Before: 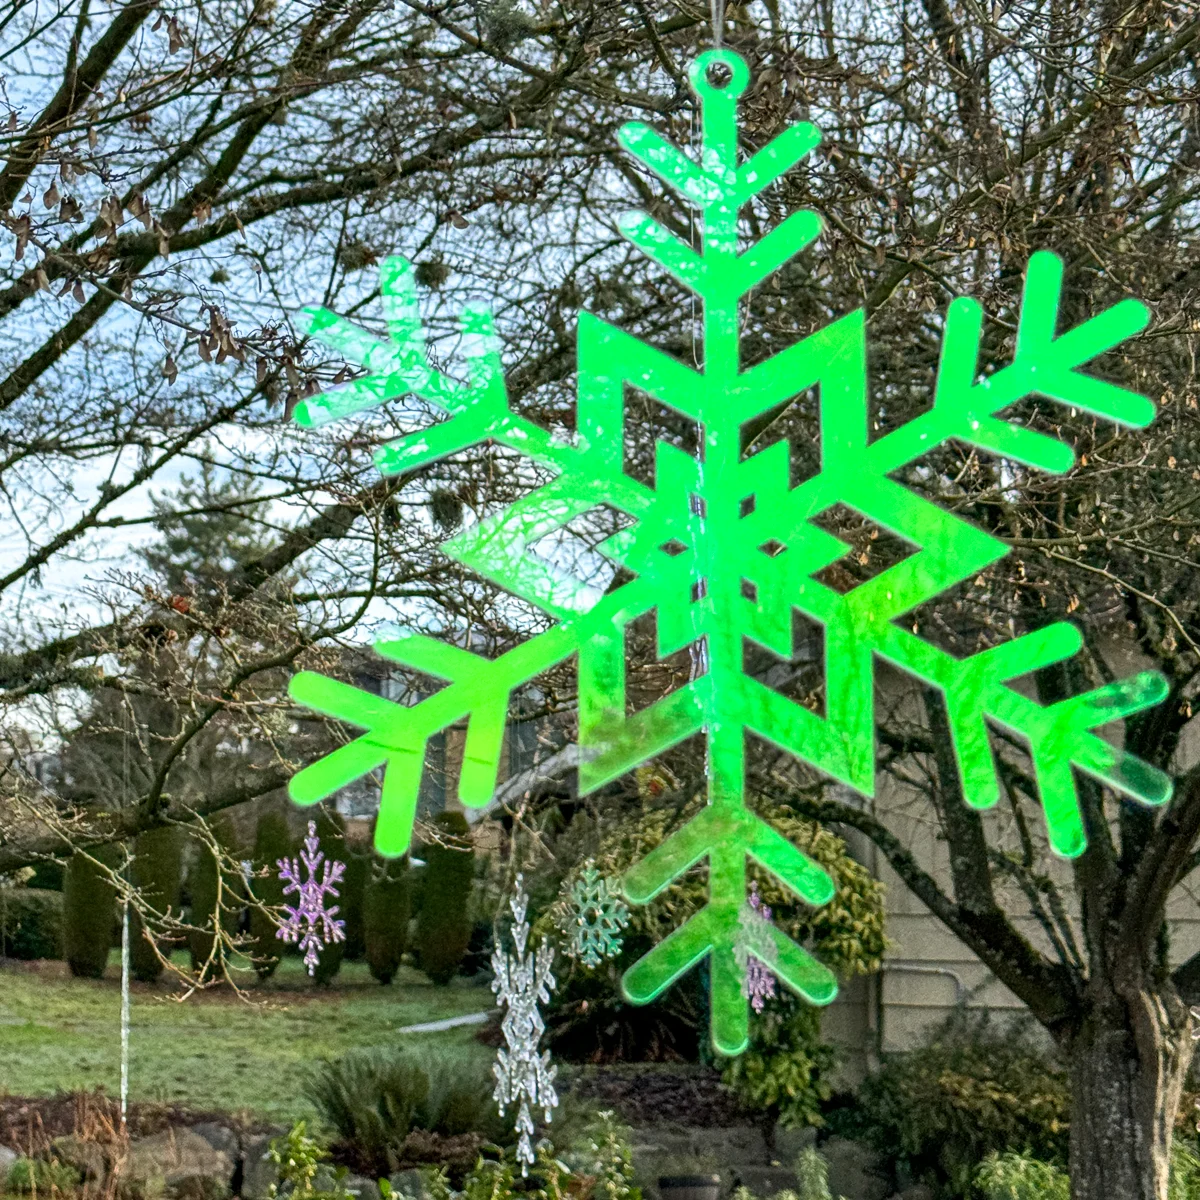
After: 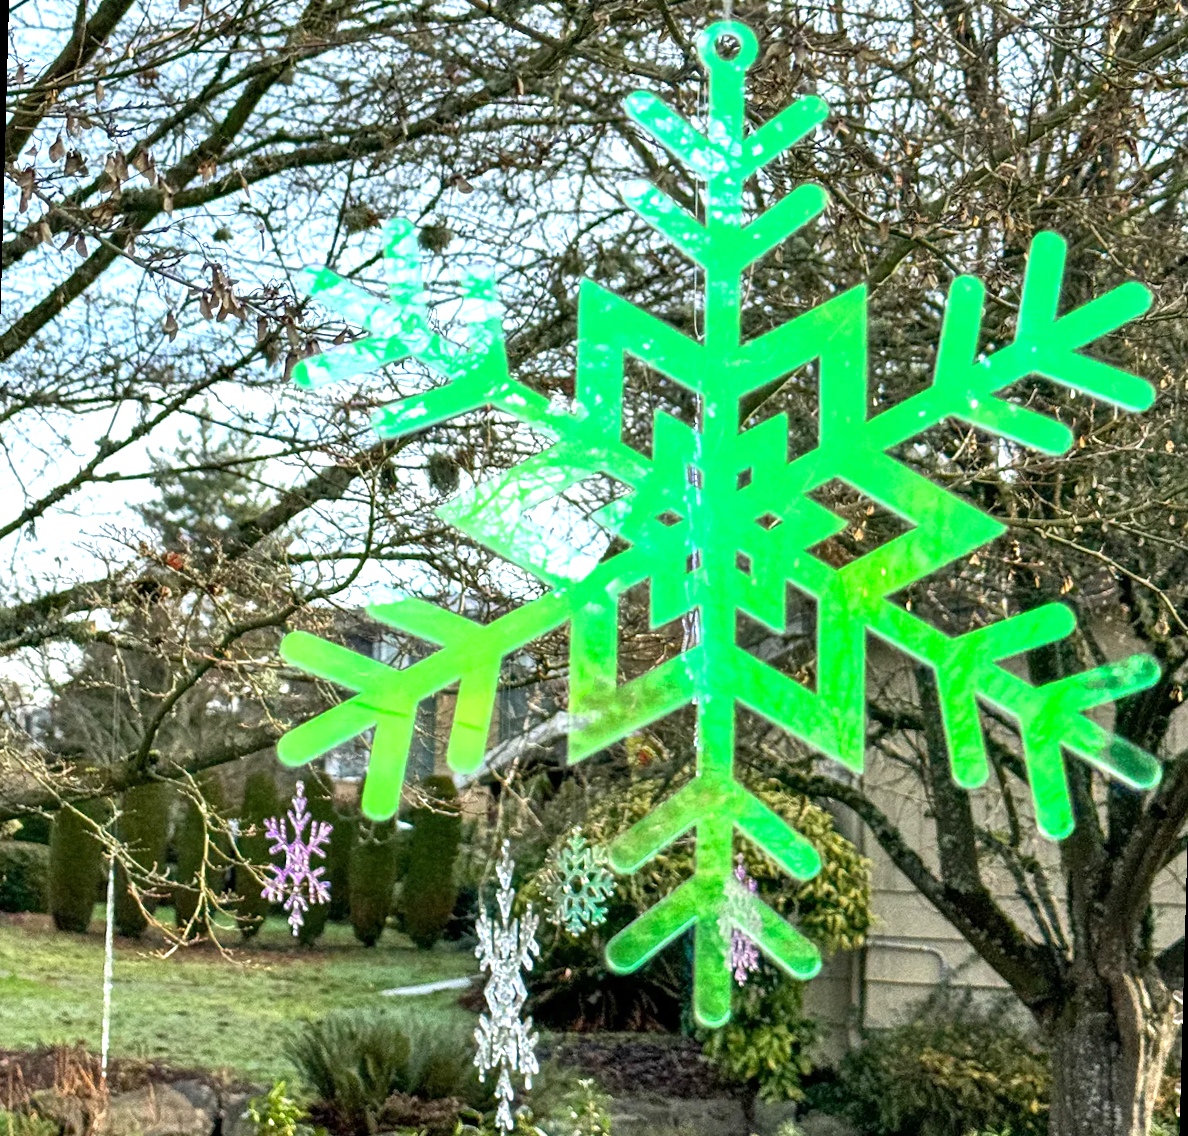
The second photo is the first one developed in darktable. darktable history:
rotate and perspective: rotation 1.57°, crop left 0.018, crop right 0.982, crop top 0.039, crop bottom 0.961
exposure: exposure 0.74 EV, compensate highlight preservation false
tone equalizer: on, module defaults
